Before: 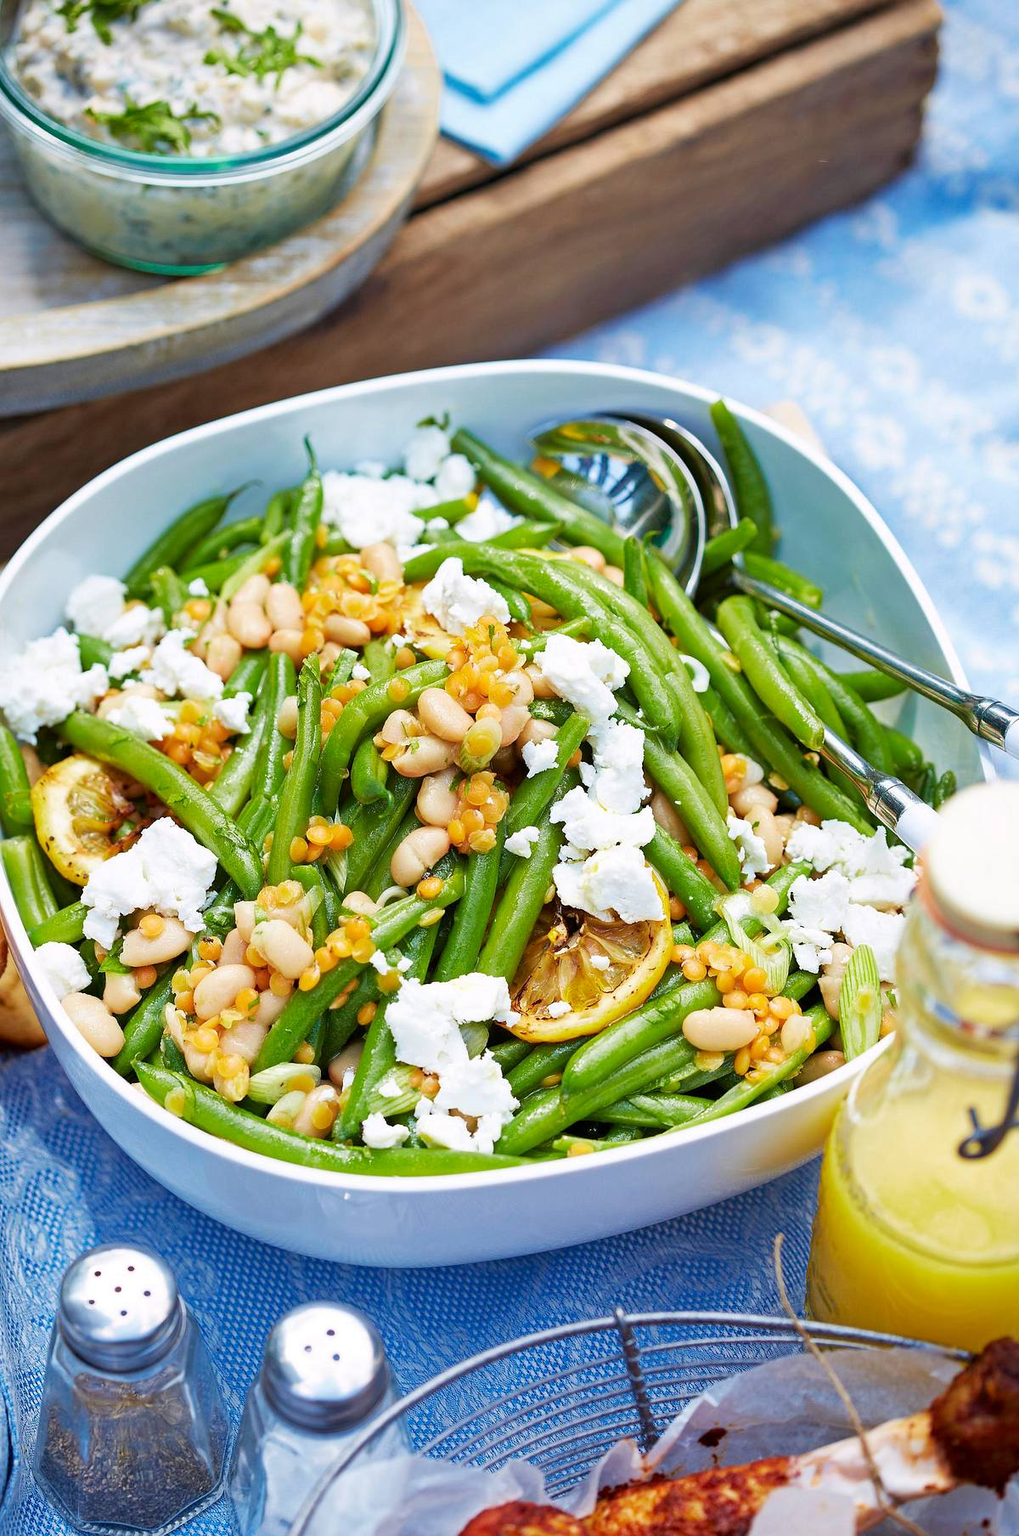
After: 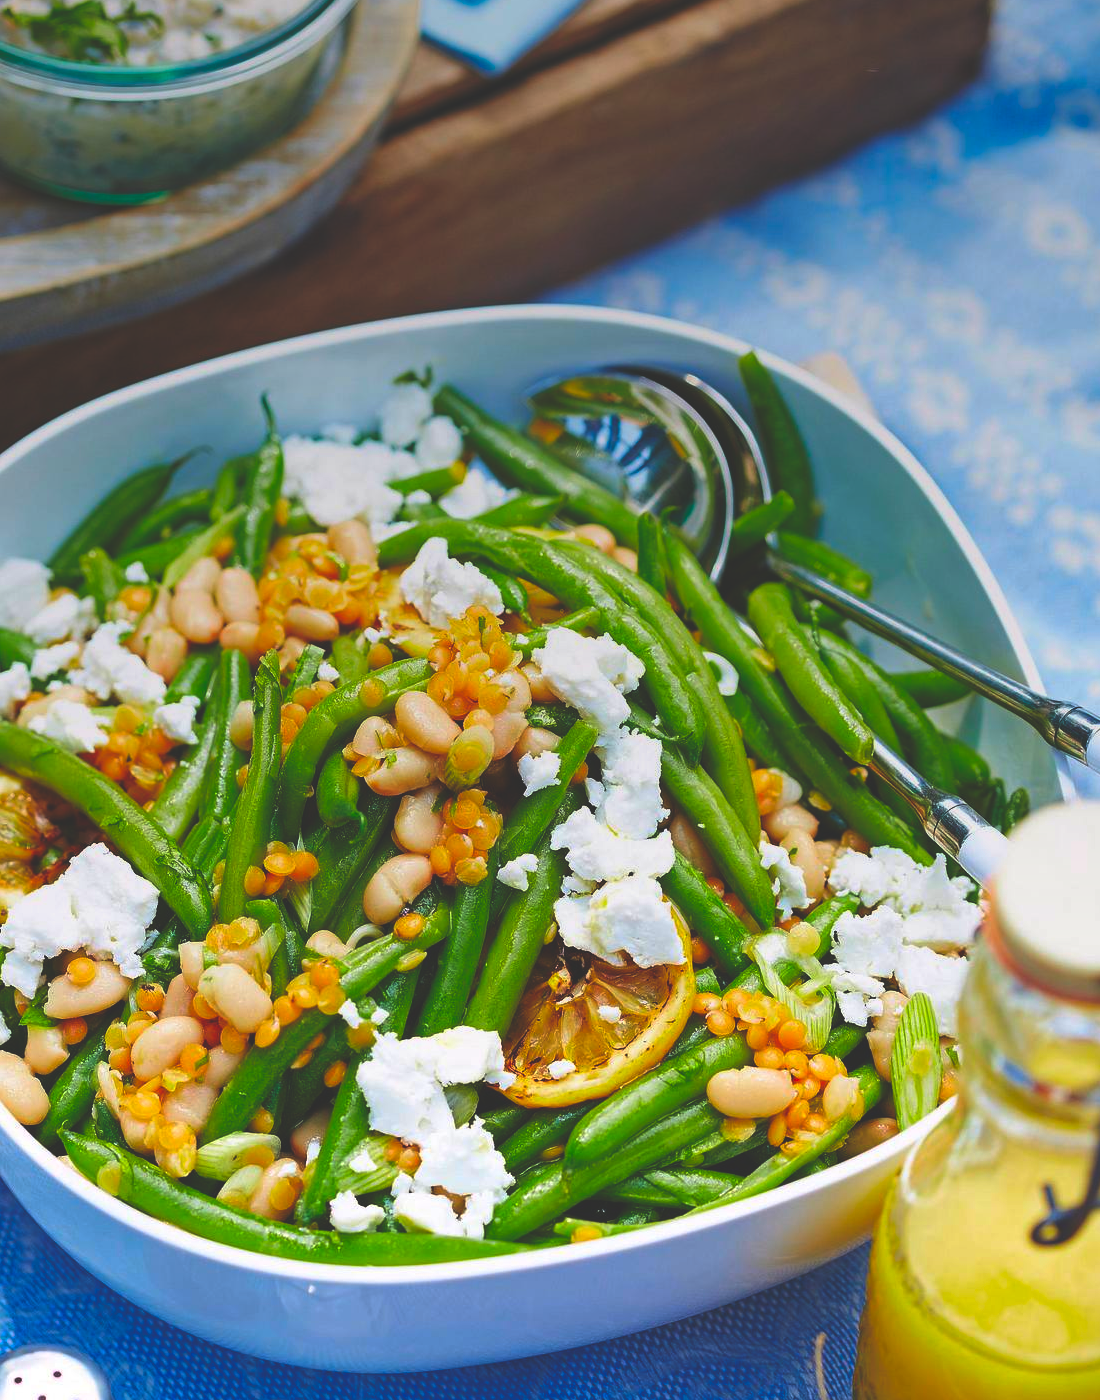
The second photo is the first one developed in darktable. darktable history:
crop: left 8.155%, top 6.611%, bottom 15.385%
graduated density: on, module defaults
color correction: saturation 1.34
rgb curve: curves: ch0 [(0, 0.186) (0.314, 0.284) (0.775, 0.708) (1, 1)], compensate middle gray true, preserve colors none
